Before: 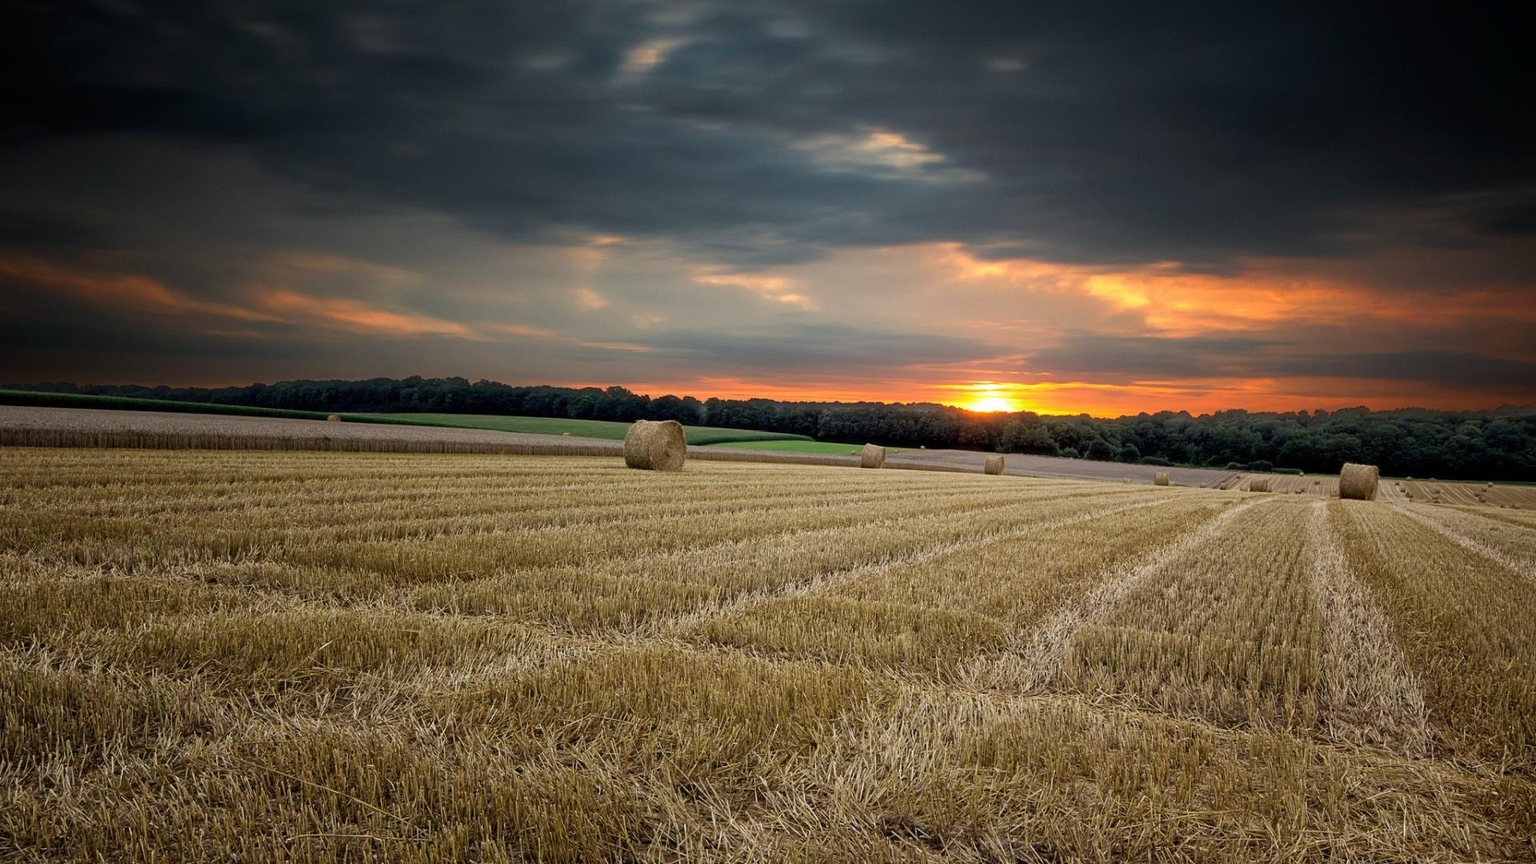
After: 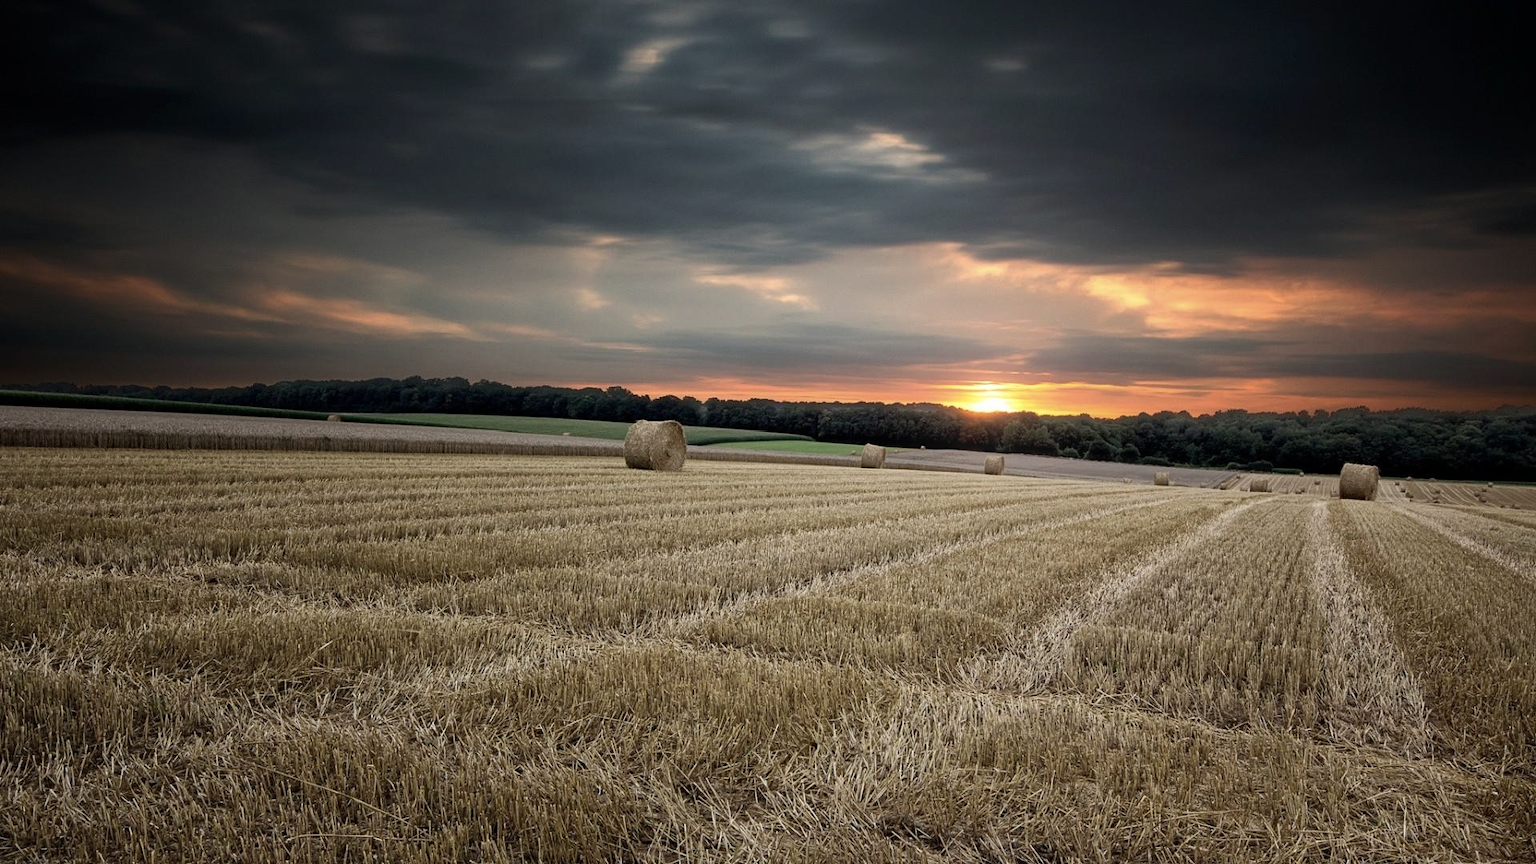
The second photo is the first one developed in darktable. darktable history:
bloom: size 13.65%, threshold 98.39%, strength 4.82%
contrast brightness saturation: contrast 0.1, saturation -0.3
